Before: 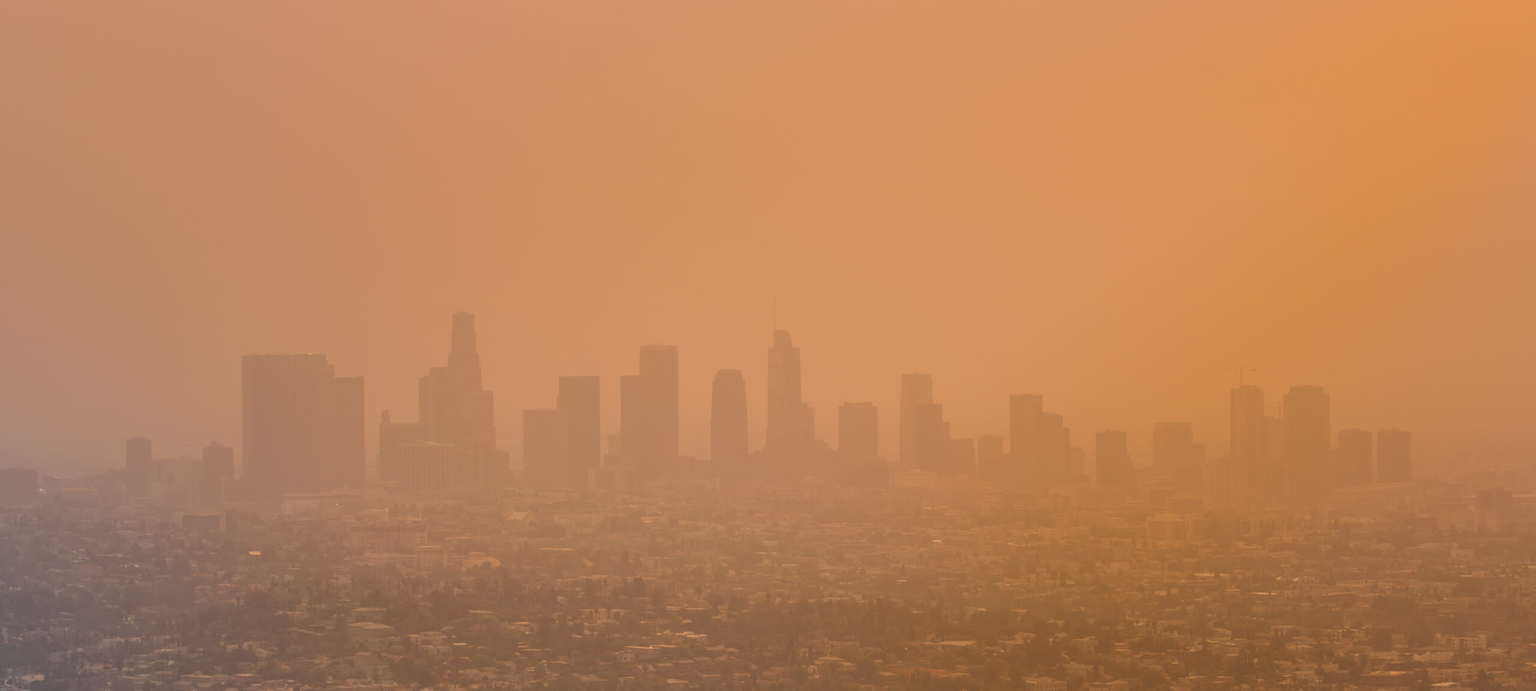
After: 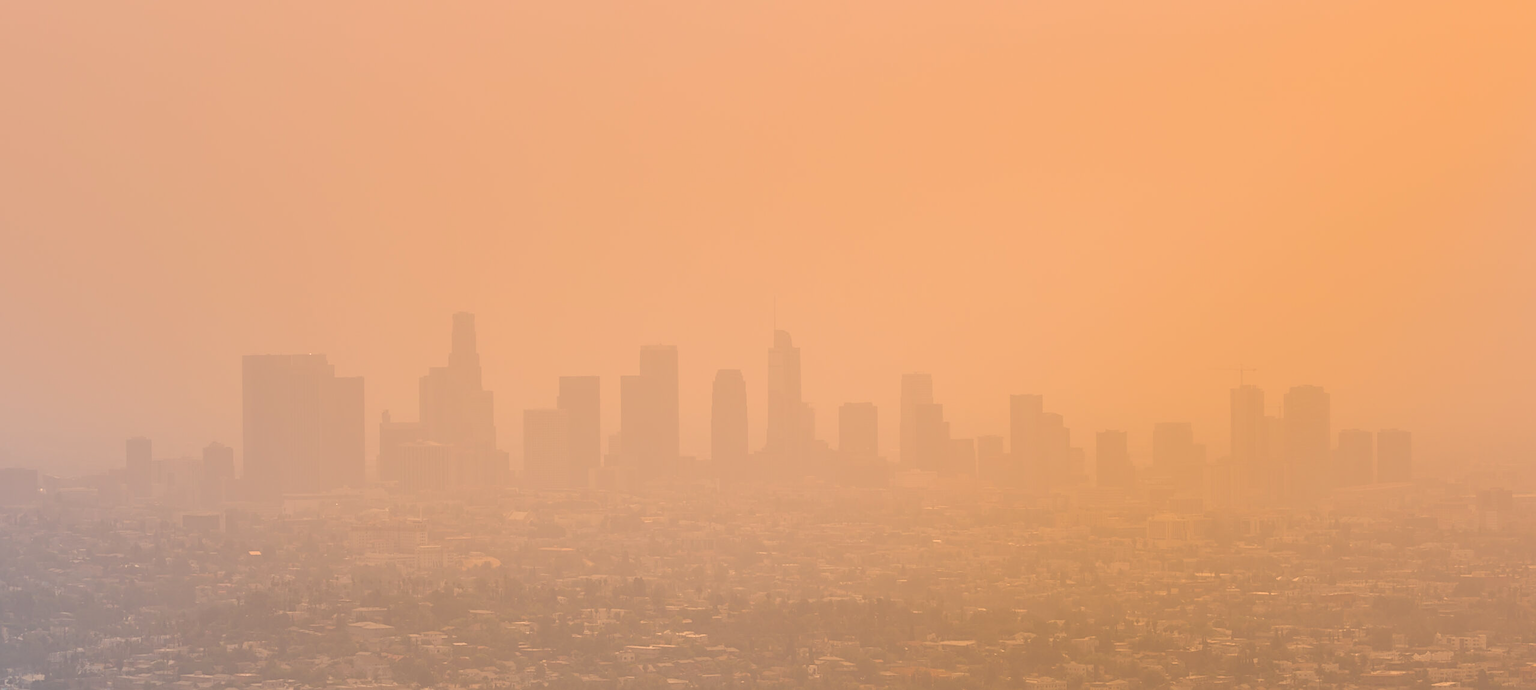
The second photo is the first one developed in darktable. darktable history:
sharpen: on, module defaults
contrast brightness saturation: brightness 0.28
